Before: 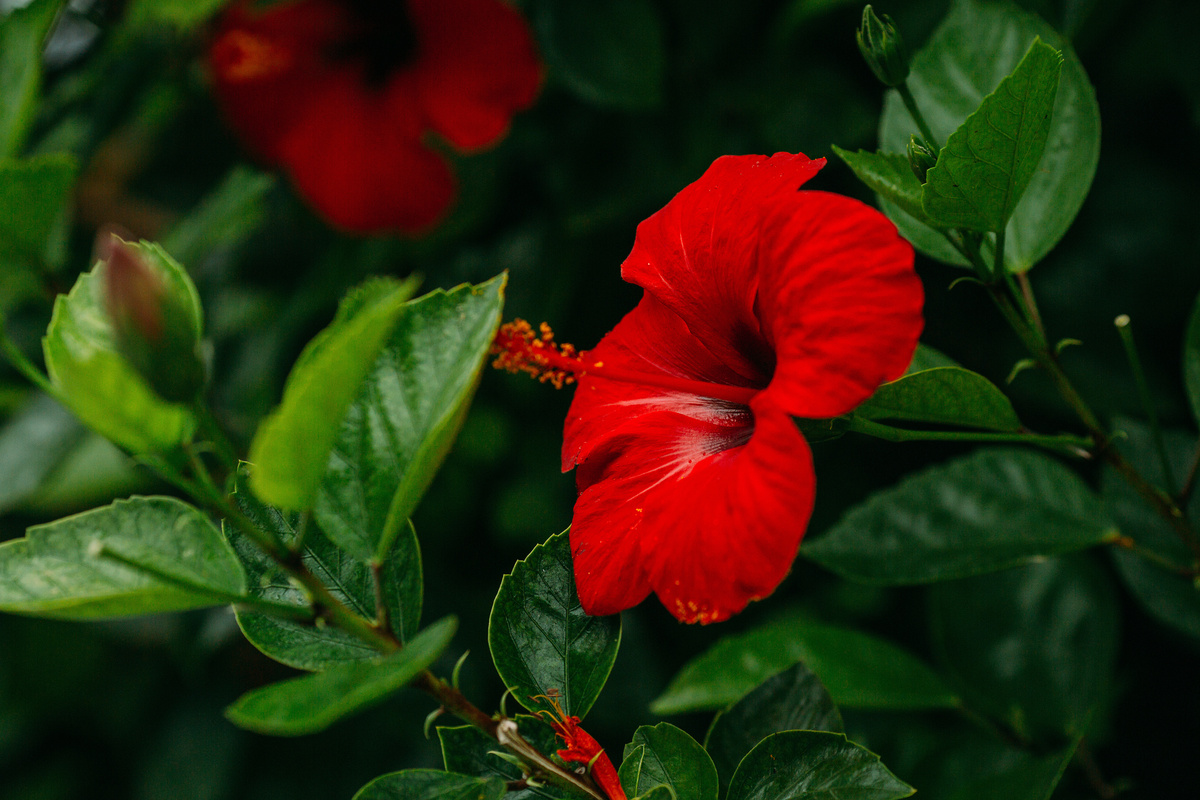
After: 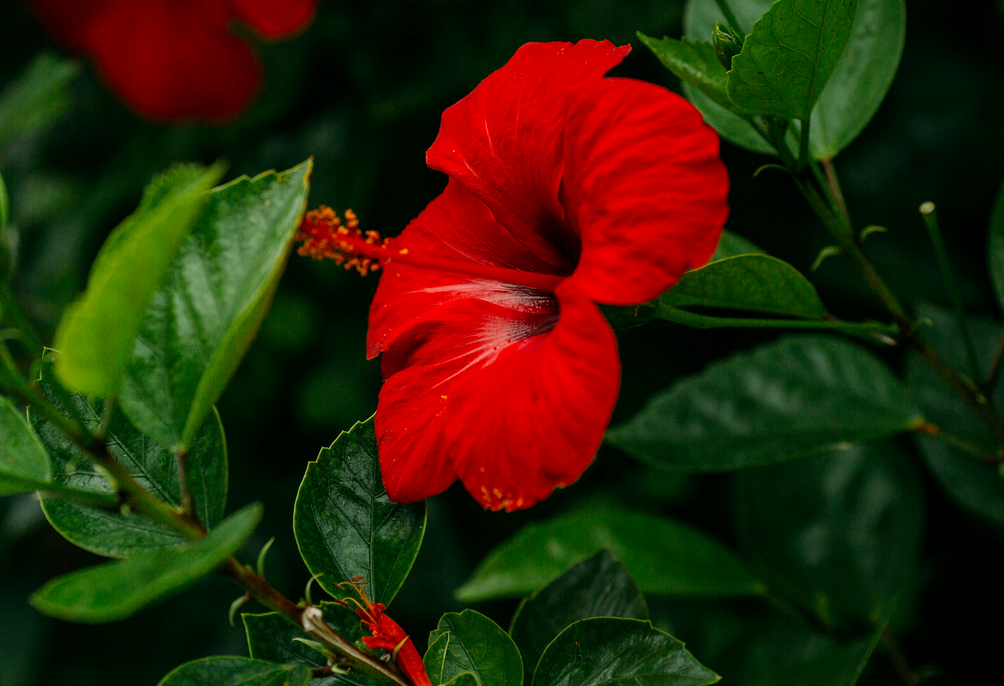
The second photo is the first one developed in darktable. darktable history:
crop: left 16.315%, top 14.246%
exposure: black level correction 0.001, compensate highlight preservation false
